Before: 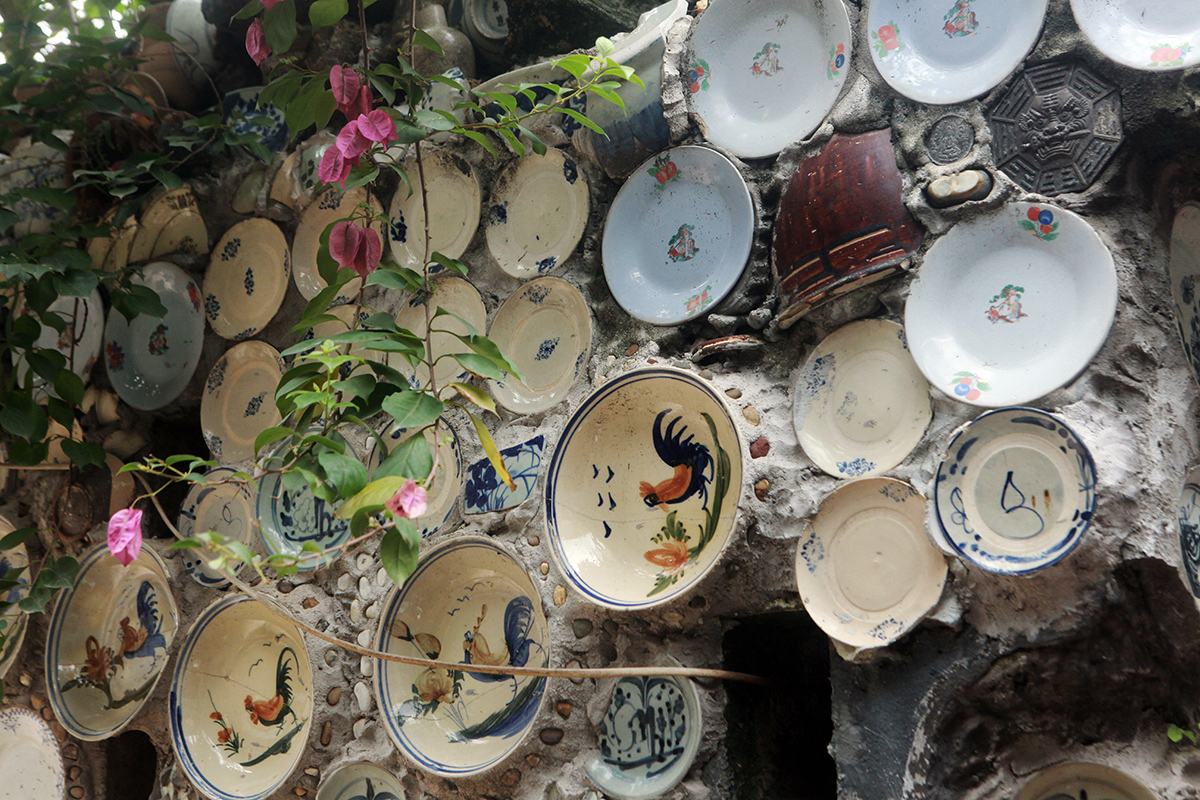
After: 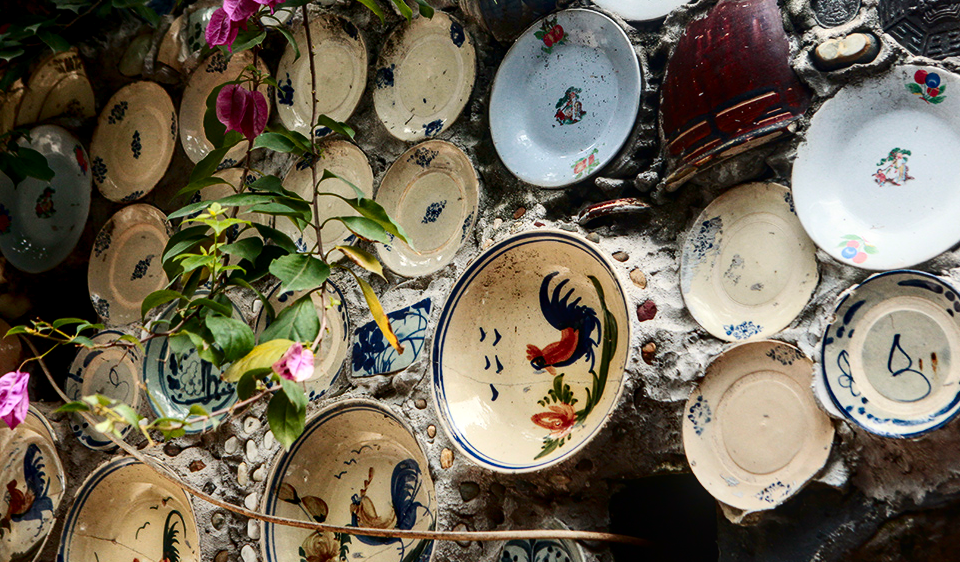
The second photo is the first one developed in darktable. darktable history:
color zones: curves: ch1 [(0.239, 0.552) (0.75, 0.5)]; ch2 [(0.25, 0.462) (0.749, 0.457)]
contrast brightness saturation: contrast 0.312, brightness -0.081, saturation 0.166
crop: left 9.43%, top 17.248%, right 10.511%, bottom 12.408%
local contrast: detail 130%
tone equalizer: on, module defaults
